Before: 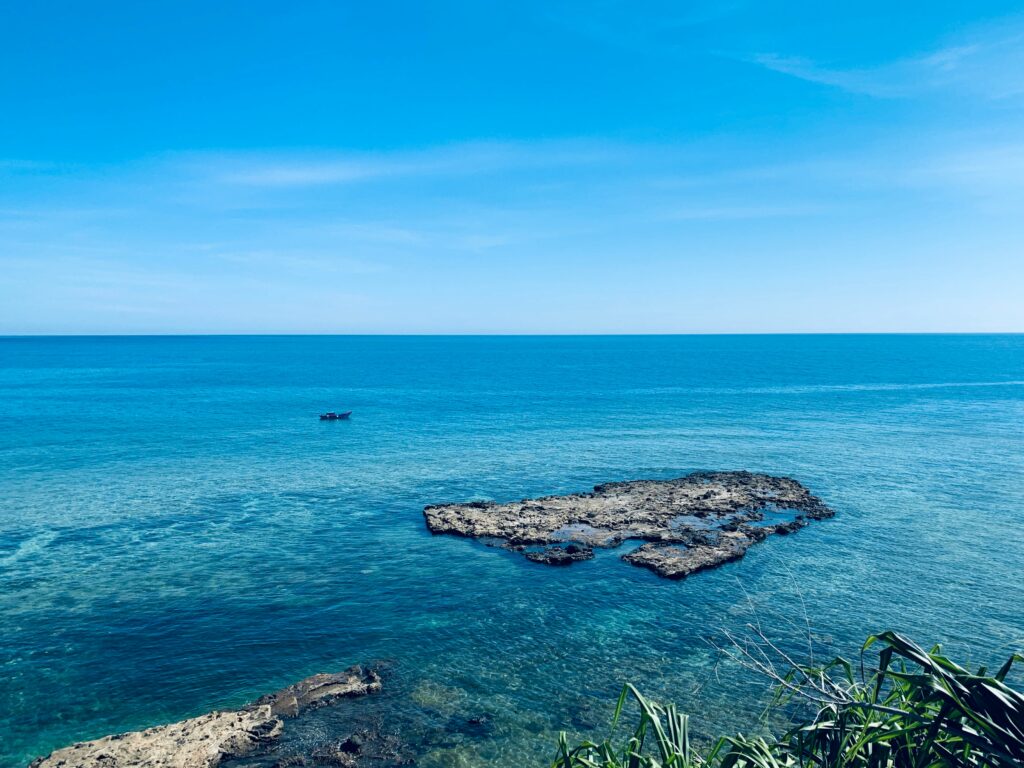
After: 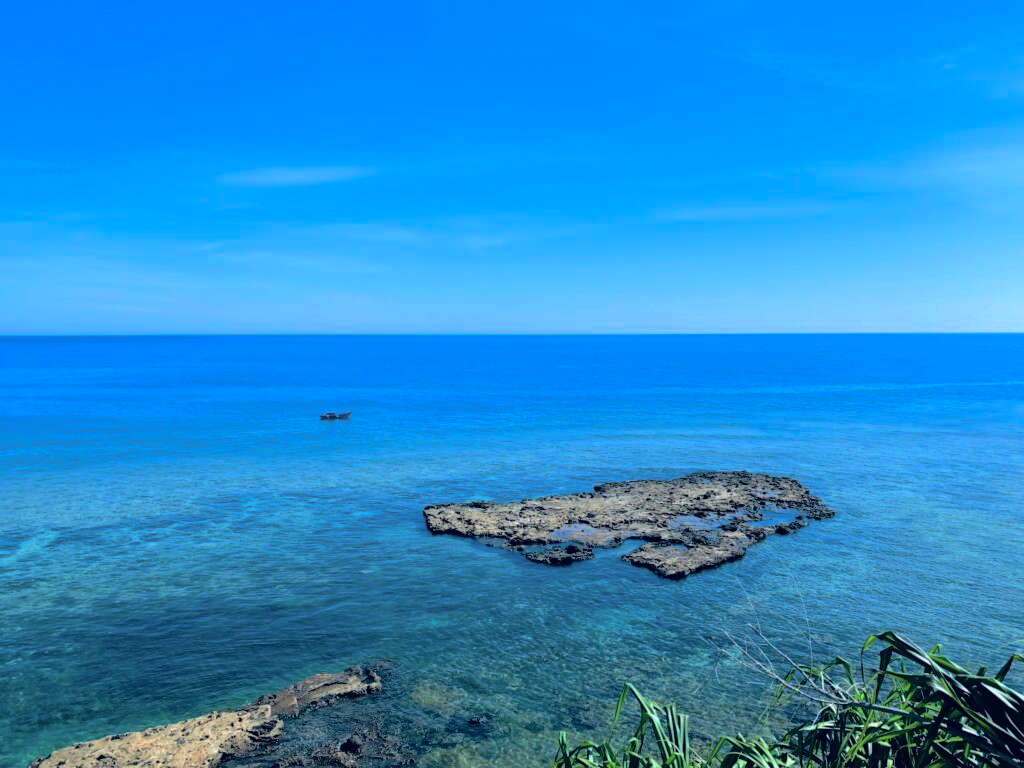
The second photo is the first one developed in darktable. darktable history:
tone equalizer: -7 EV 0.143 EV, -6 EV 0.591 EV, -5 EV 1.18 EV, -4 EV 1.29 EV, -3 EV 1.14 EV, -2 EV 0.6 EV, -1 EV 0.159 EV, edges refinement/feathering 500, mask exposure compensation -1.57 EV, preserve details no
base curve: curves: ch0 [(0, 0) (0.841, 0.609) (1, 1)], preserve colors none
